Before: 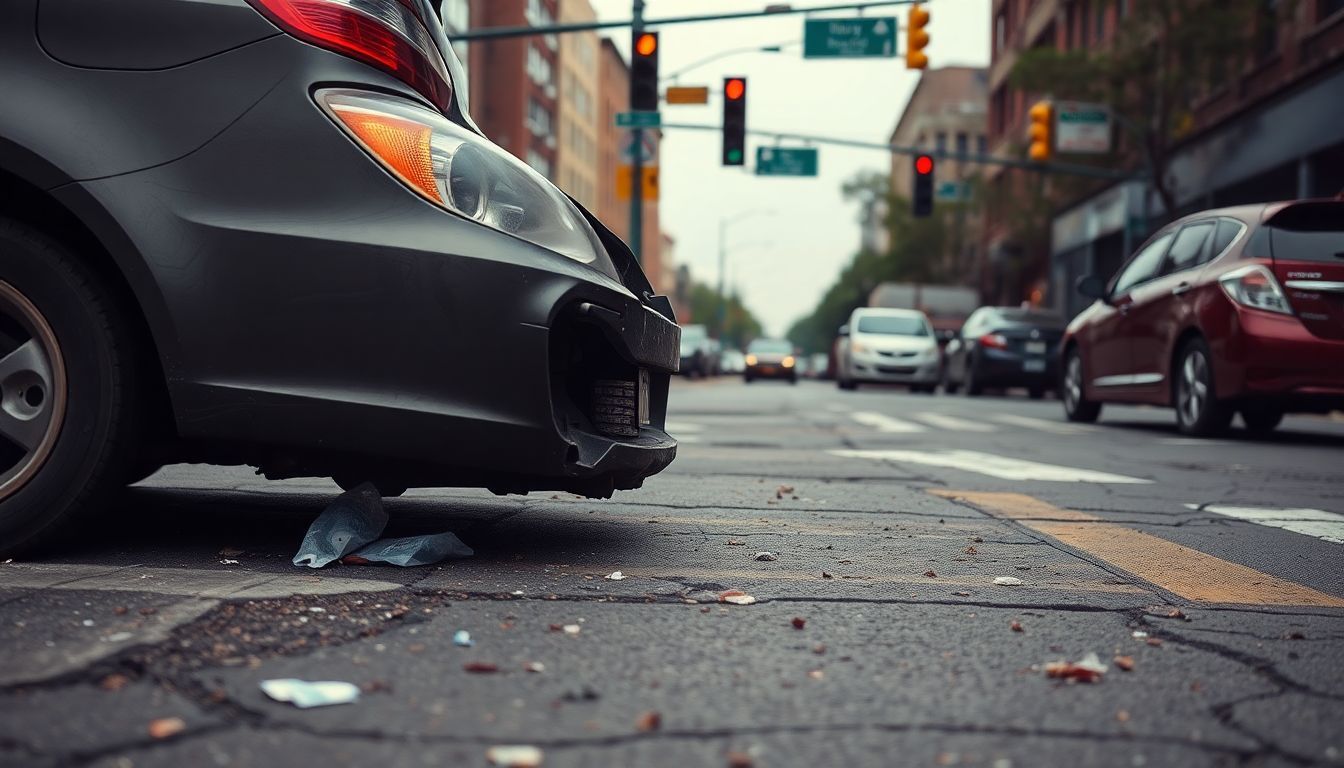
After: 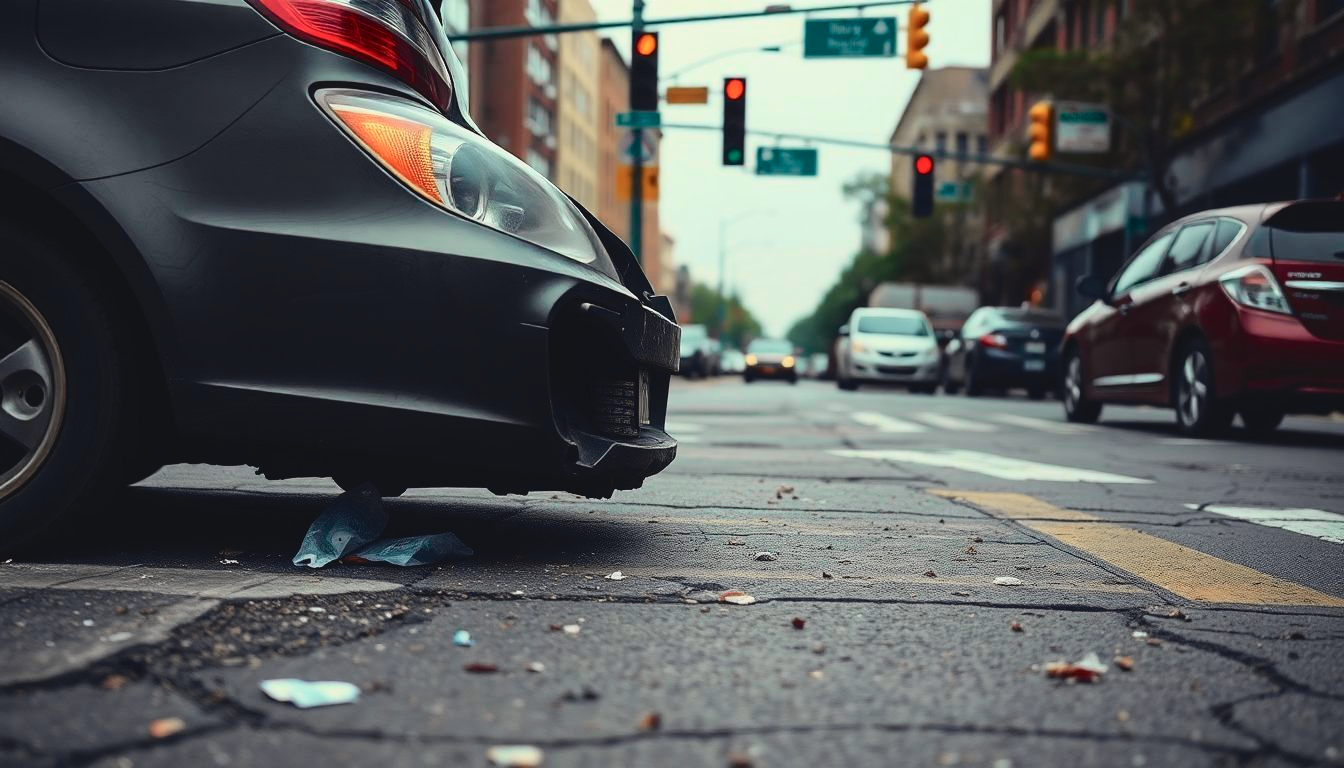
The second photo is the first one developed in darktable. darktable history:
tone curve: curves: ch0 [(0, 0.056) (0.049, 0.073) (0.155, 0.127) (0.33, 0.331) (0.432, 0.46) (0.601, 0.655) (0.843, 0.876) (1, 0.965)]; ch1 [(0, 0) (0.339, 0.334) (0.445, 0.419) (0.476, 0.454) (0.497, 0.494) (0.53, 0.511) (0.557, 0.549) (0.613, 0.614) (0.728, 0.729) (1, 1)]; ch2 [(0, 0) (0.327, 0.318) (0.417, 0.426) (0.46, 0.453) (0.502, 0.5) (0.526, 0.52) (0.54, 0.543) (0.606, 0.61) (0.74, 0.716) (1, 1)], color space Lab, independent channels, preserve colors none
